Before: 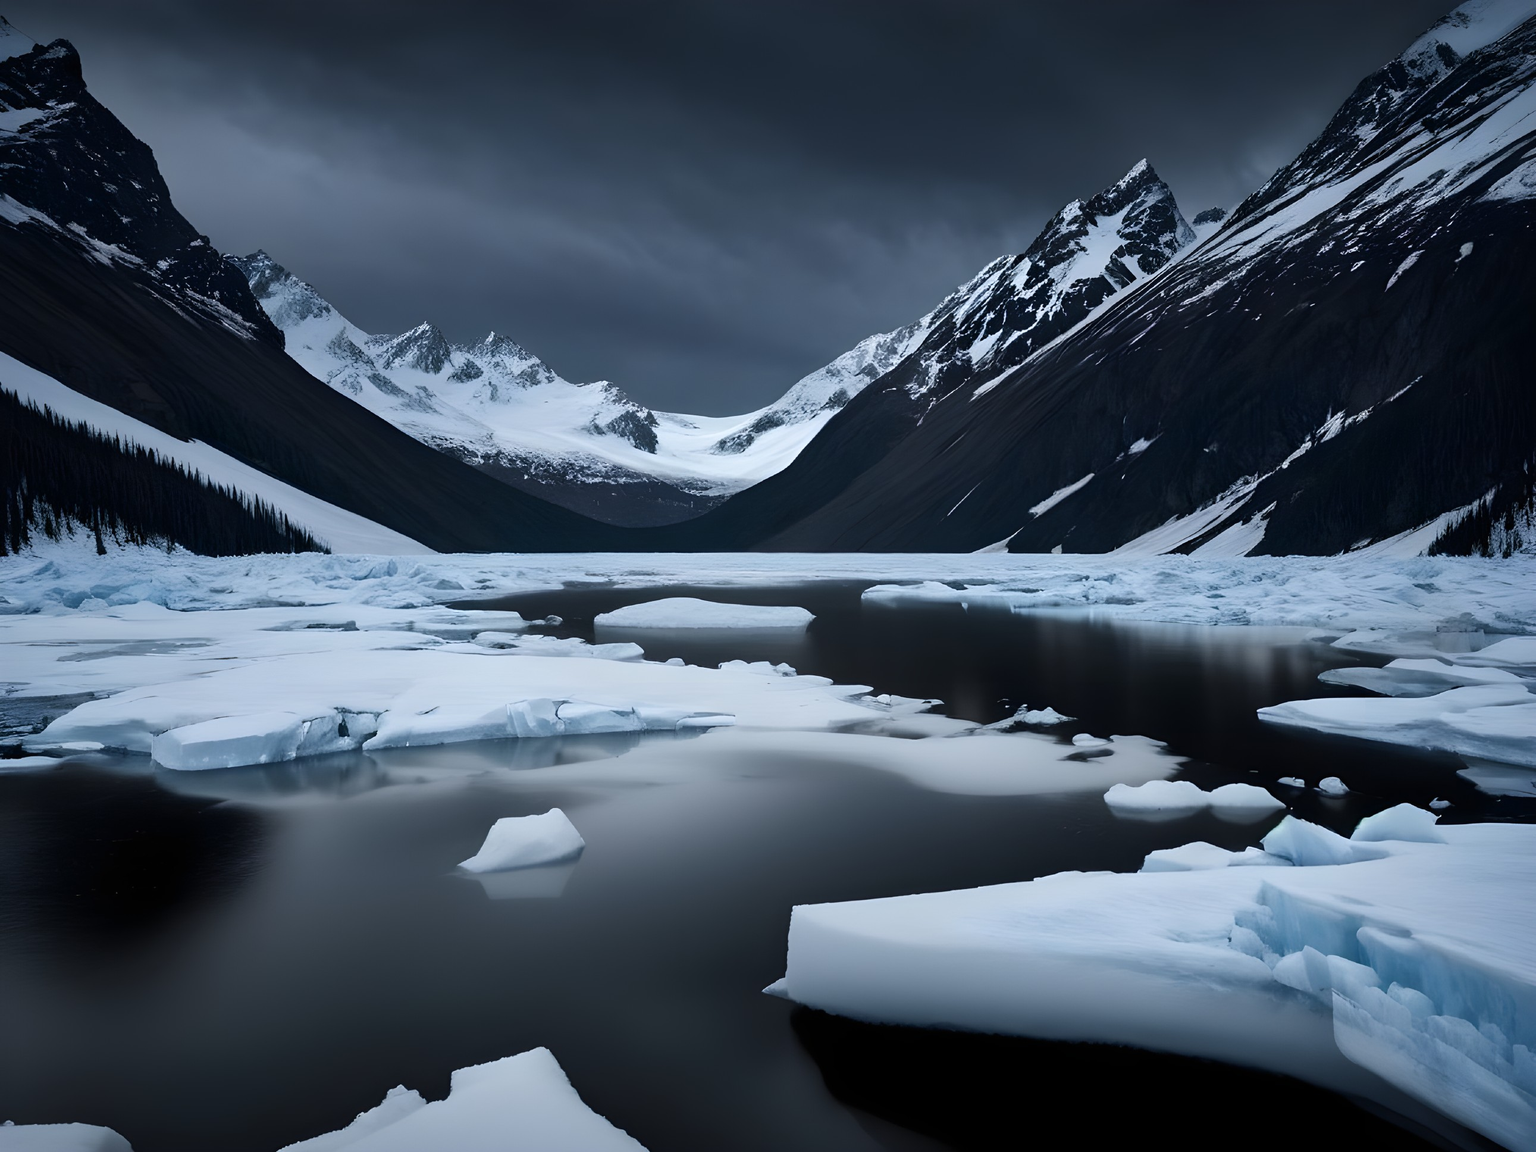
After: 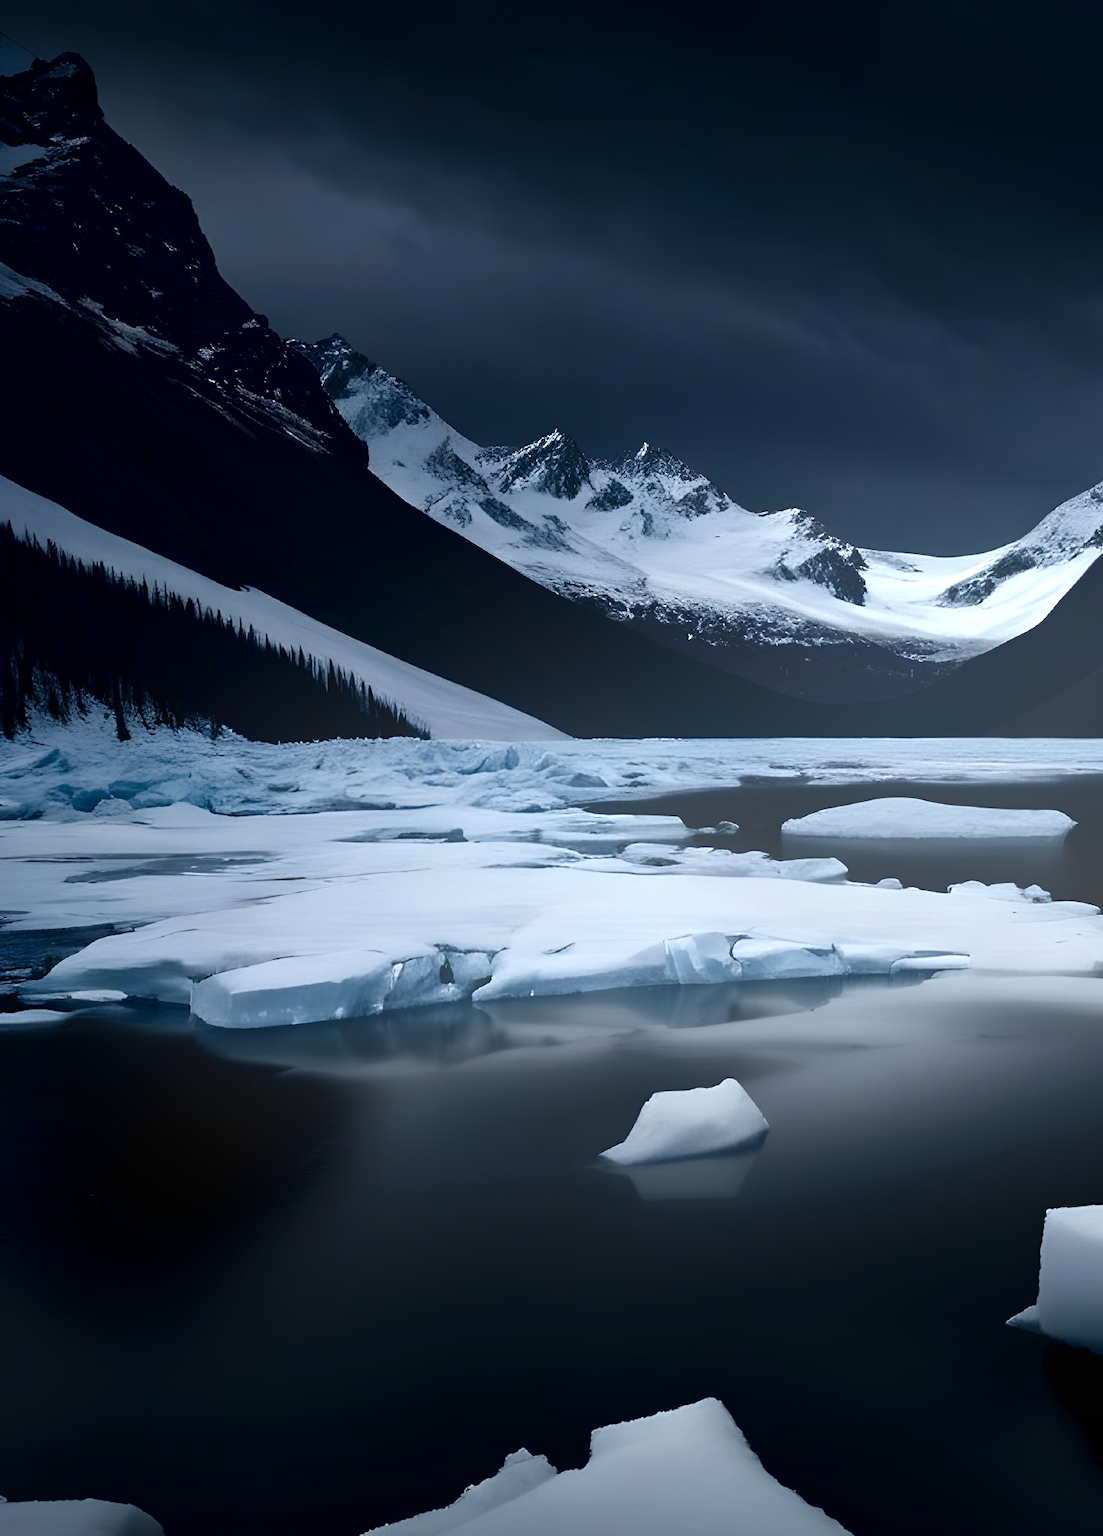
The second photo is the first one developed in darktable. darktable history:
rotate and perspective: automatic cropping off
exposure: exposure 0.367 EV, compensate highlight preservation false
contrast brightness saturation: brightness -0.52
crop: left 0.587%, right 45.588%, bottom 0.086%
bloom: size 38%, threshold 95%, strength 30%
